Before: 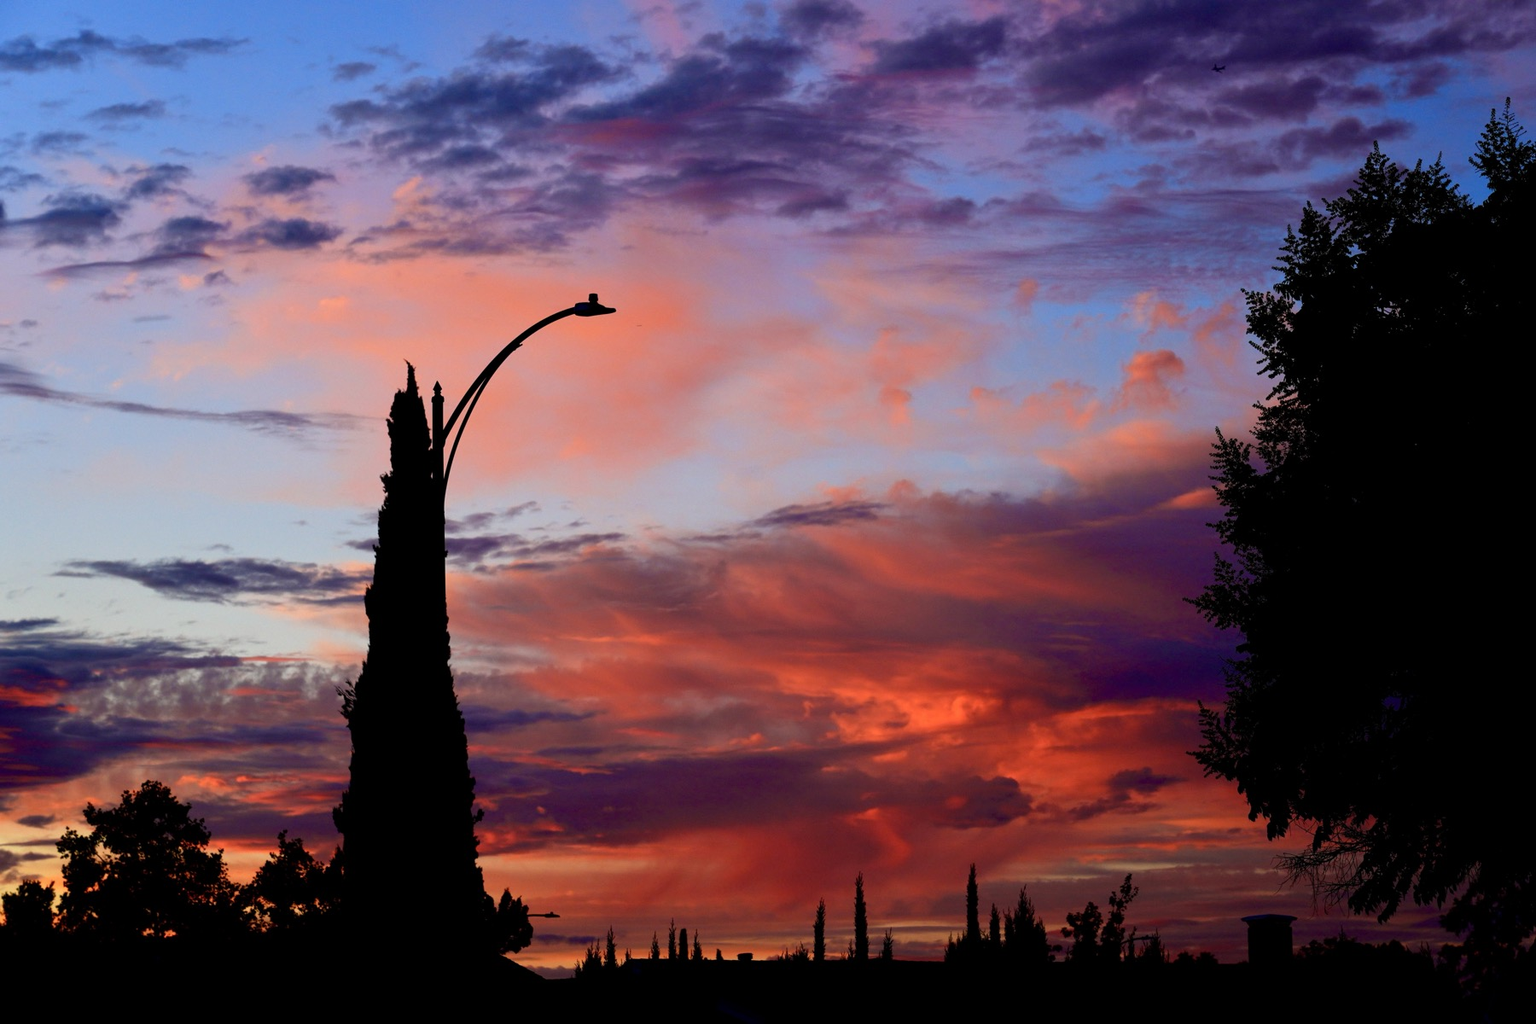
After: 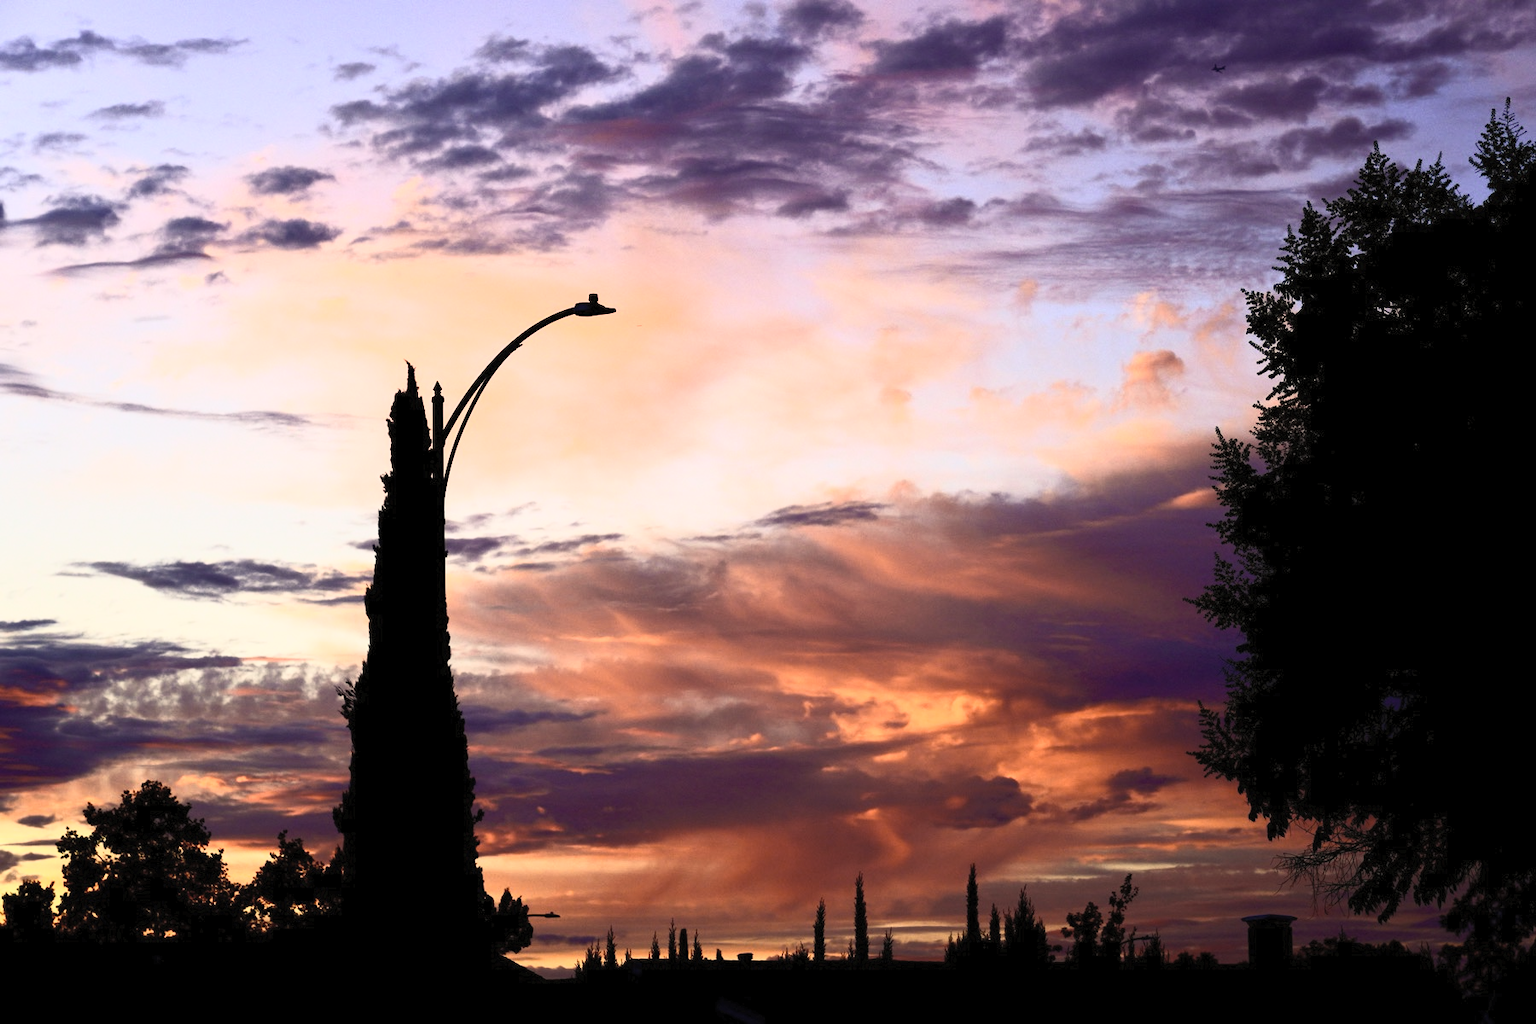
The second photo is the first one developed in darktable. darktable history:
color correction: highlights a* 2.72, highlights b* 22.8
contrast brightness saturation: contrast 0.57, brightness 0.57, saturation -0.34
white balance: red 0.948, green 1.02, blue 1.176
